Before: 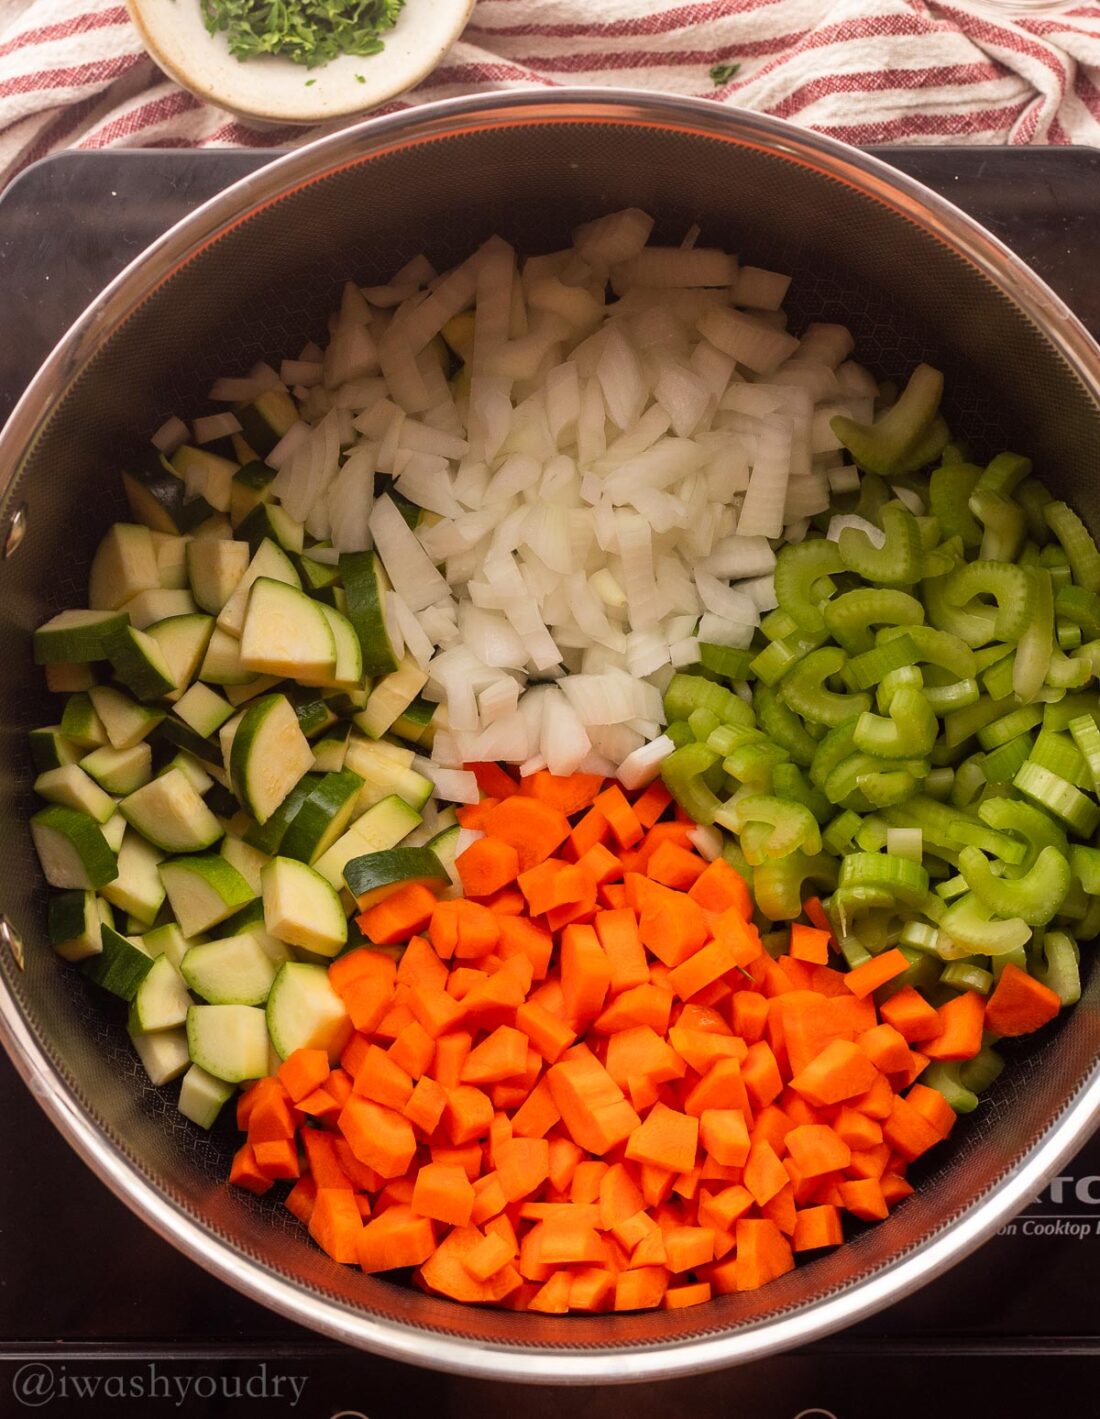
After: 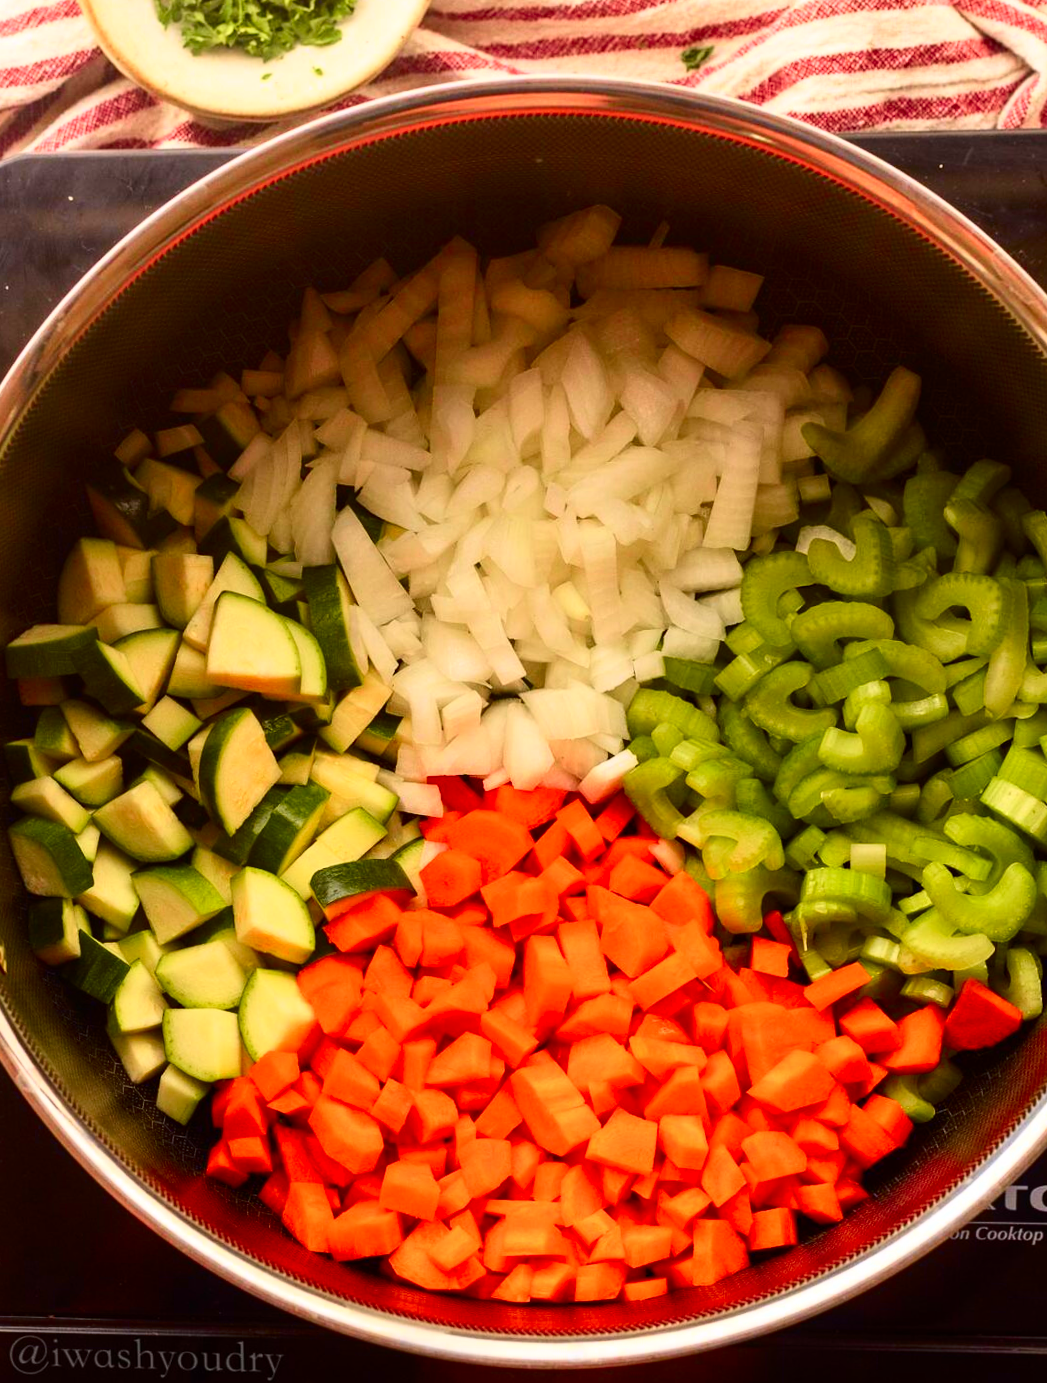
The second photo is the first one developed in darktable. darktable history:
rotate and perspective: rotation 0.074°, lens shift (vertical) 0.096, lens shift (horizontal) -0.041, crop left 0.043, crop right 0.952, crop top 0.024, crop bottom 0.979
tone curve: curves: ch0 [(0, 0) (0.074, 0.04) (0.157, 0.1) (0.472, 0.515) (0.635, 0.731) (0.768, 0.878) (0.899, 0.969) (1, 1)]; ch1 [(0, 0) (0.08, 0.08) (0.3, 0.3) (0.5, 0.5) (0.539, 0.558) (0.586, 0.658) (0.69, 0.787) (0.92, 0.92) (1, 1)]; ch2 [(0, 0) (0.08, 0.08) (0.3, 0.3) (0.5, 0.5) (0.543, 0.597) (0.597, 0.679) (0.92, 0.92) (1, 1)], color space Lab, independent channels, preserve colors none
